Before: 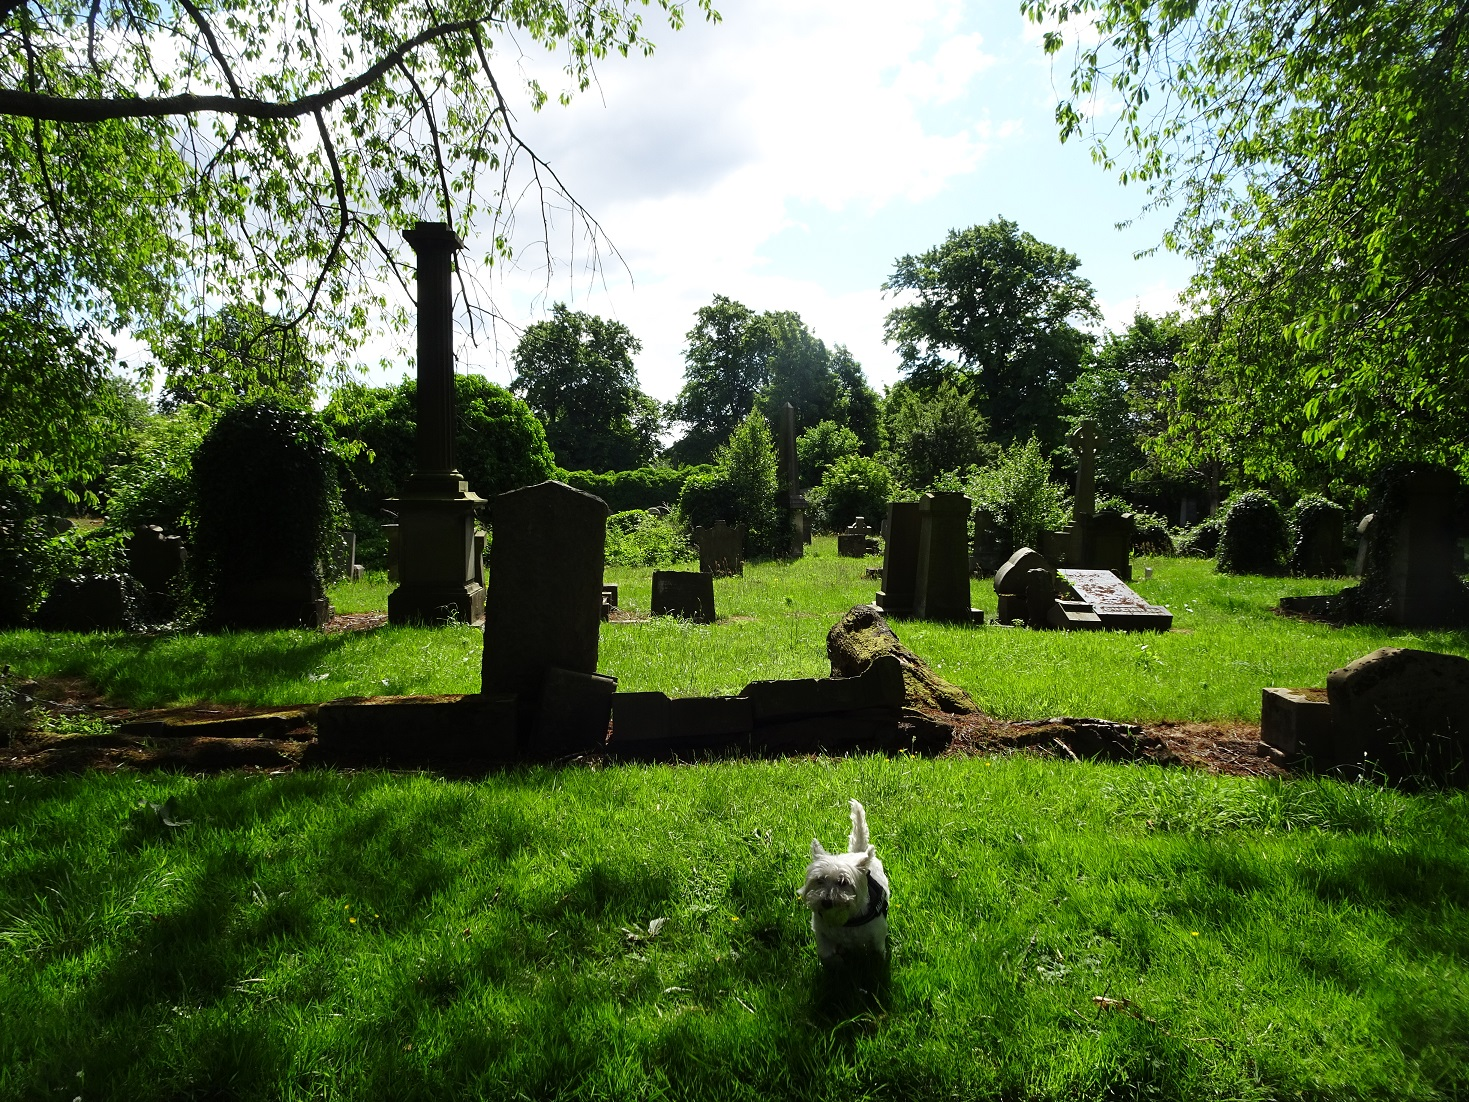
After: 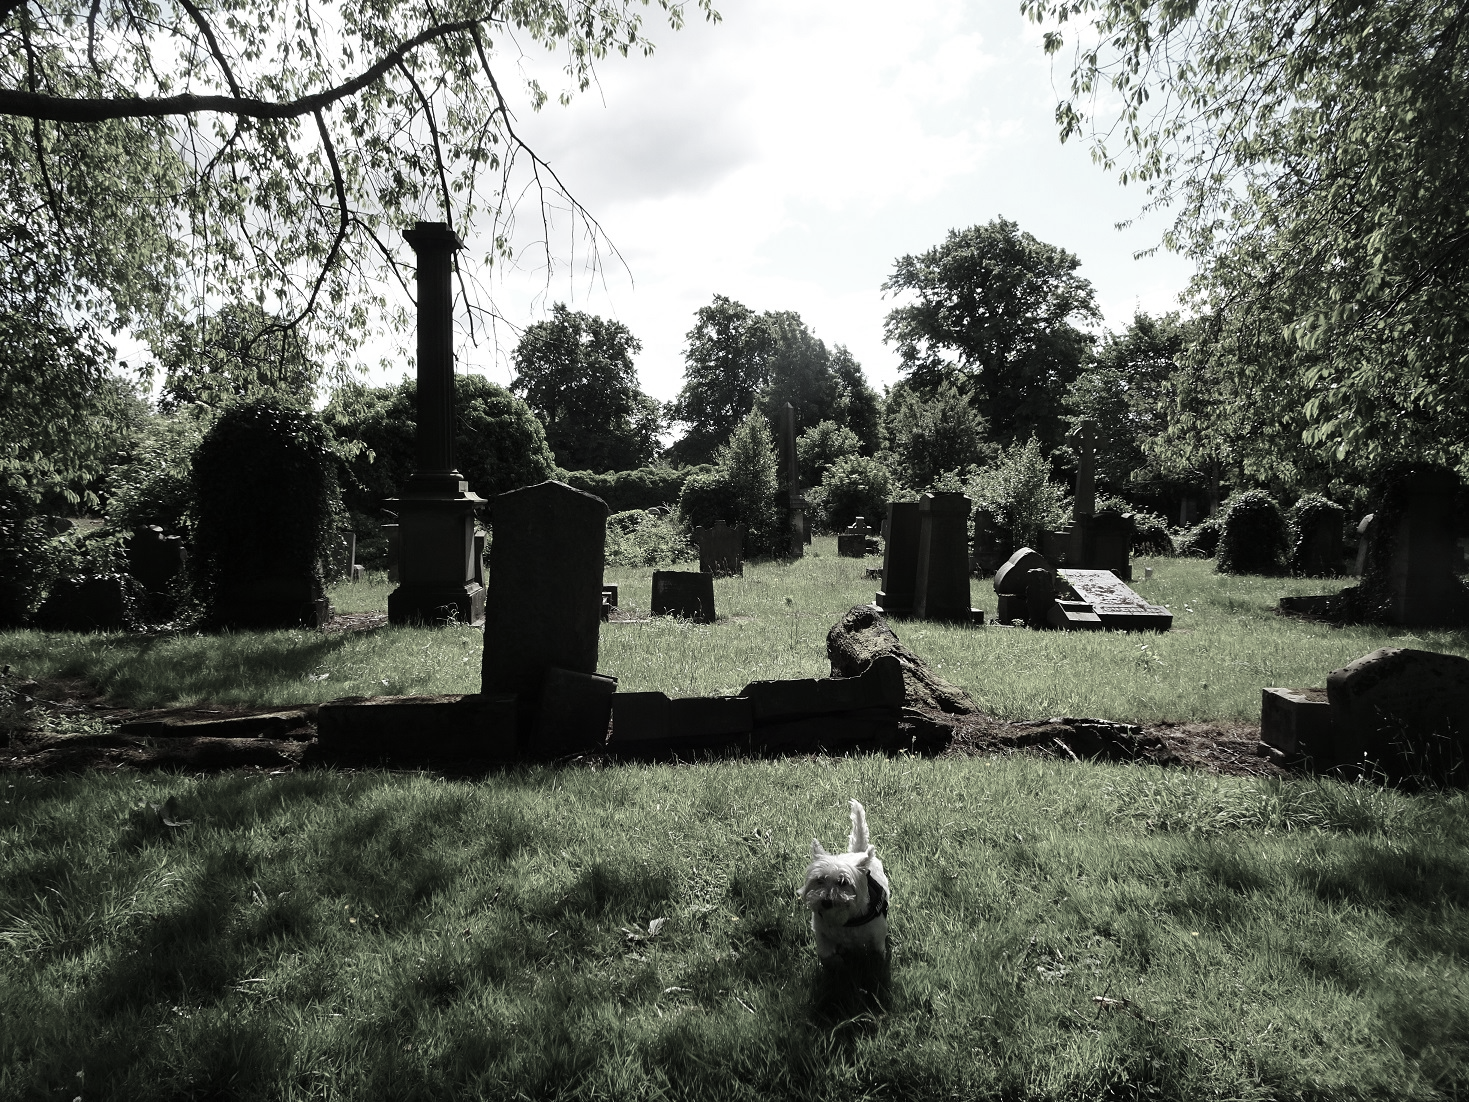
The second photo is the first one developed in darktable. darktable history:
color correction: highlights b* -0.057, saturation 0.232
